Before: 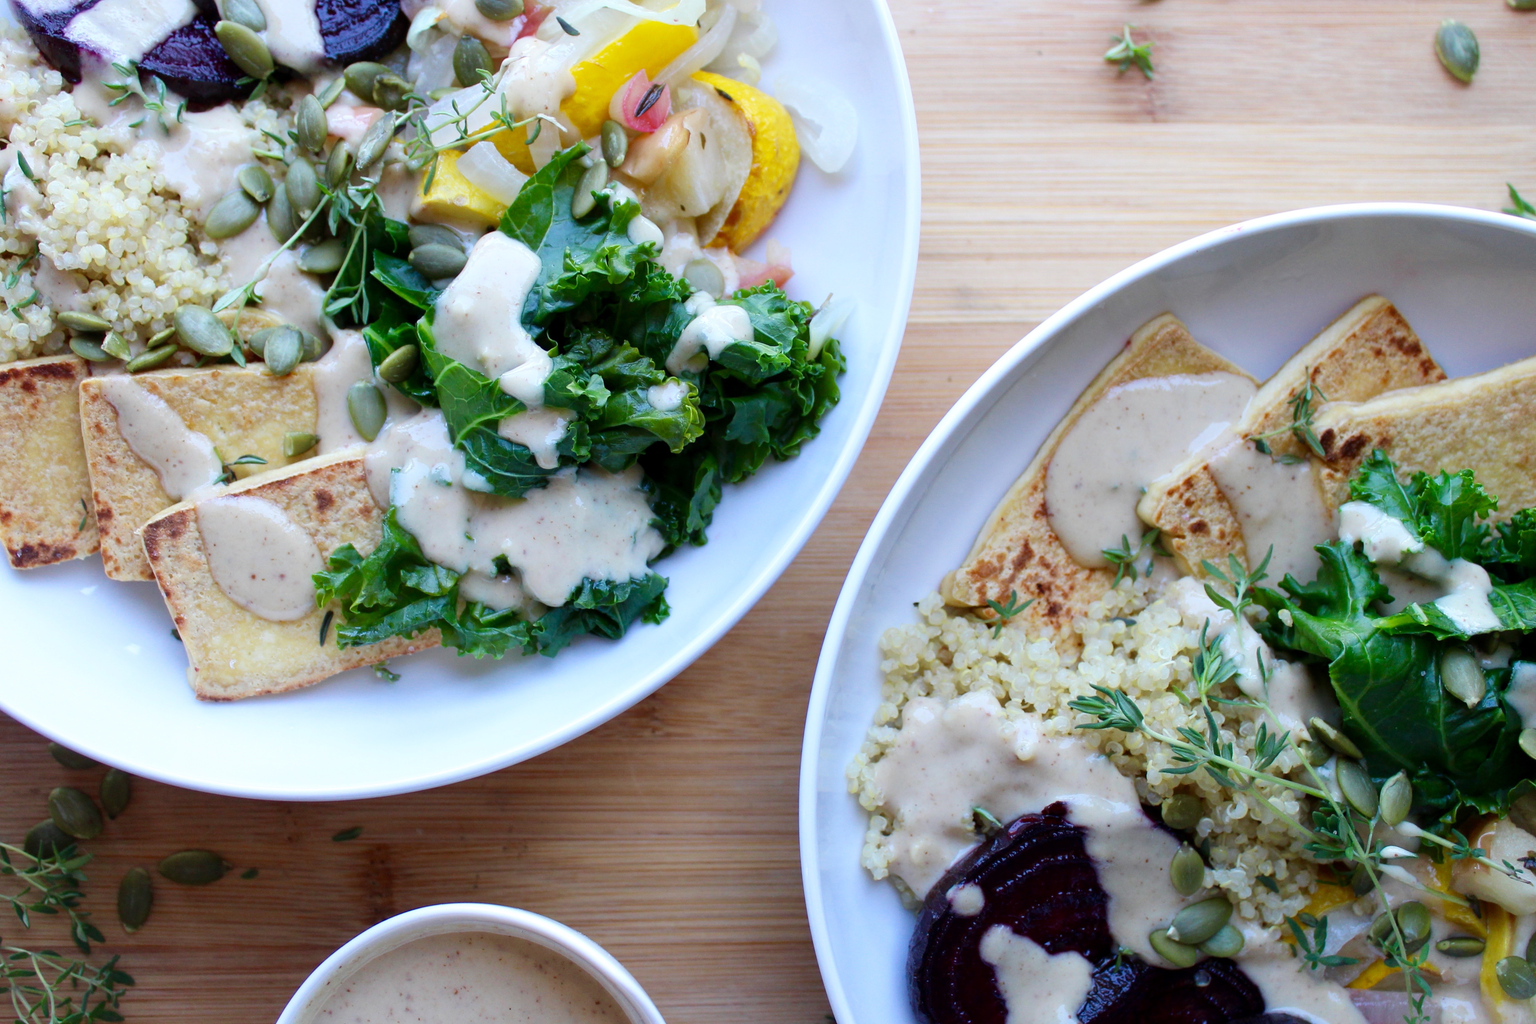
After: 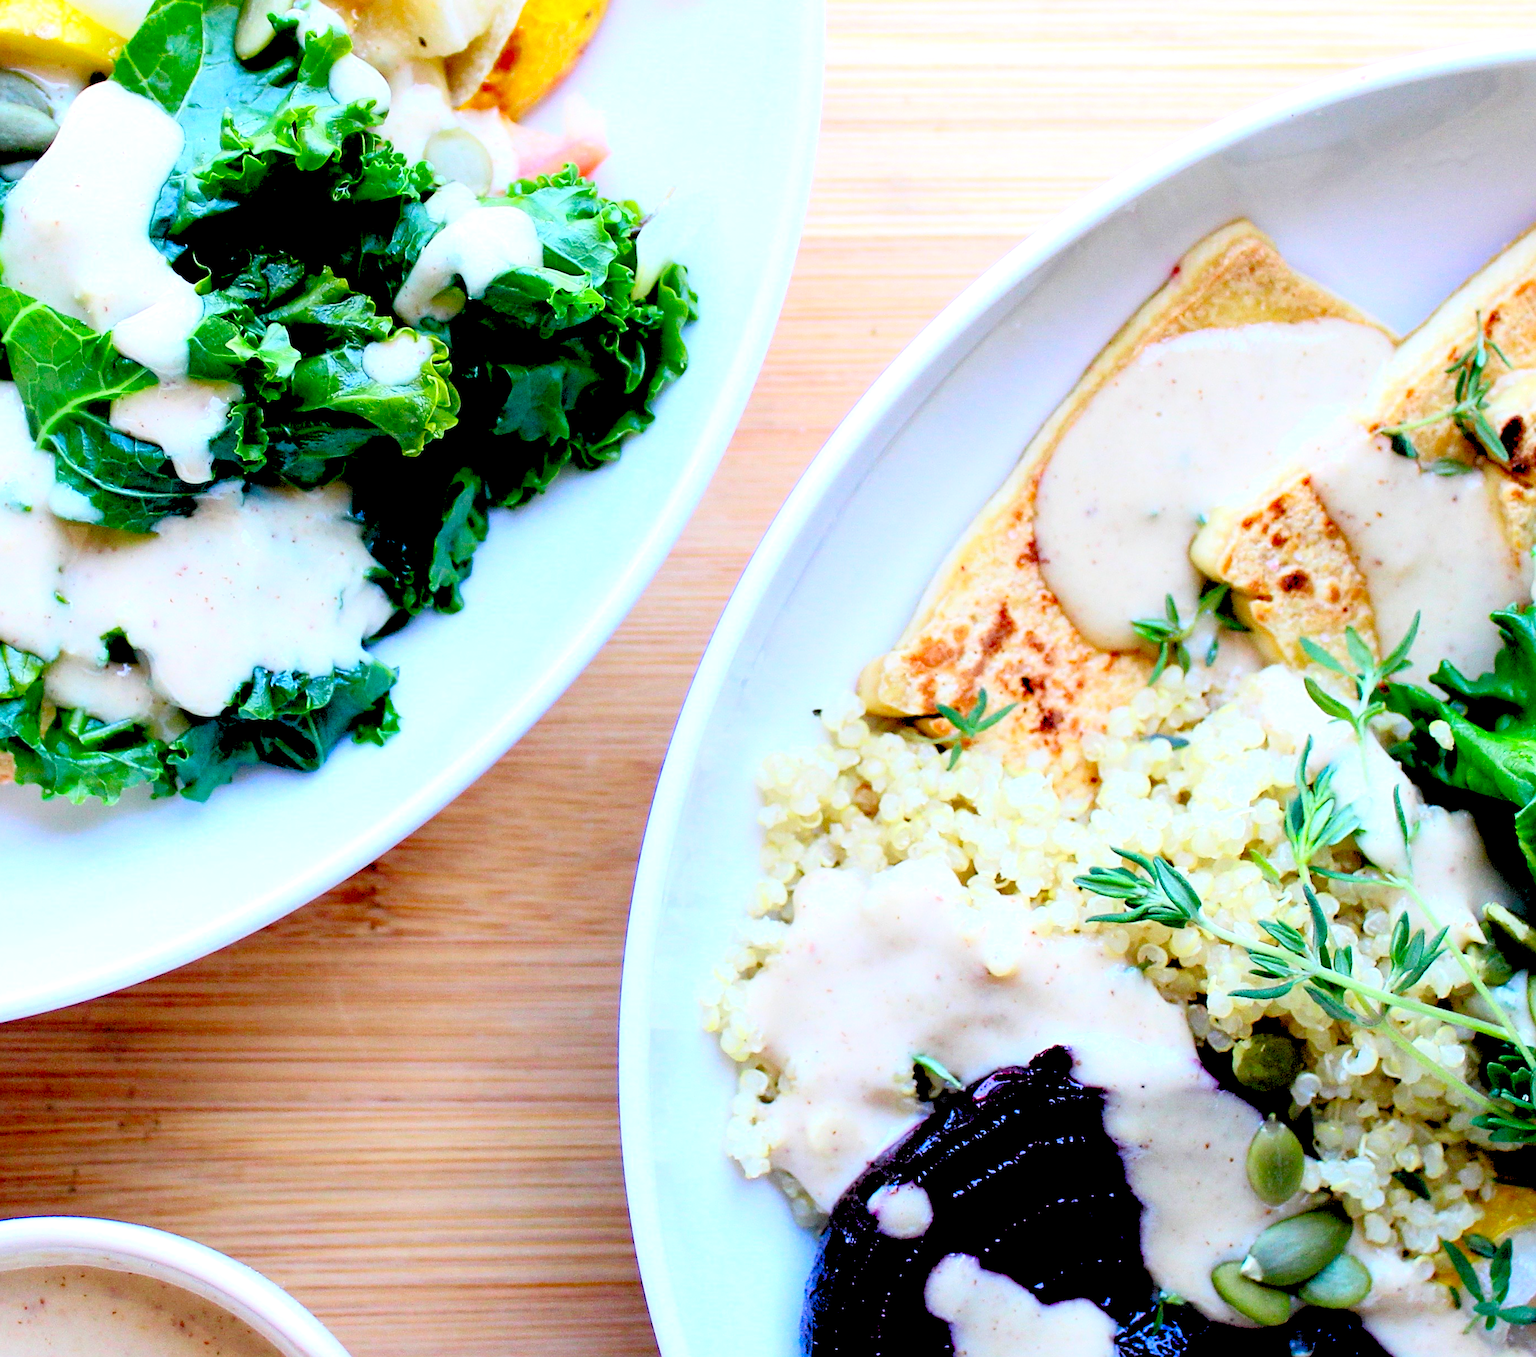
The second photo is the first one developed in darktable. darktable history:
contrast brightness saturation: contrast 0.195, brightness 0.158, saturation 0.22
tone equalizer: -8 EV -0.408 EV, -7 EV -0.379 EV, -6 EV -0.368 EV, -5 EV -0.218 EV, -3 EV 0.195 EV, -2 EV 0.319 EV, -1 EV 0.384 EV, +0 EV 0.394 EV, edges refinement/feathering 500, mask exposure compensation -1.57 EV, preserve details no
sharpen: on, module defaults
crop and rotate: left 28.21%, top 17.915%, right 12.647%, bottom 3.658%
levels: levels [0.072, 0.414, 0.976]
exposure: black level correction 0.016, exposure -0.006 EV, compensate highlight preservation false
